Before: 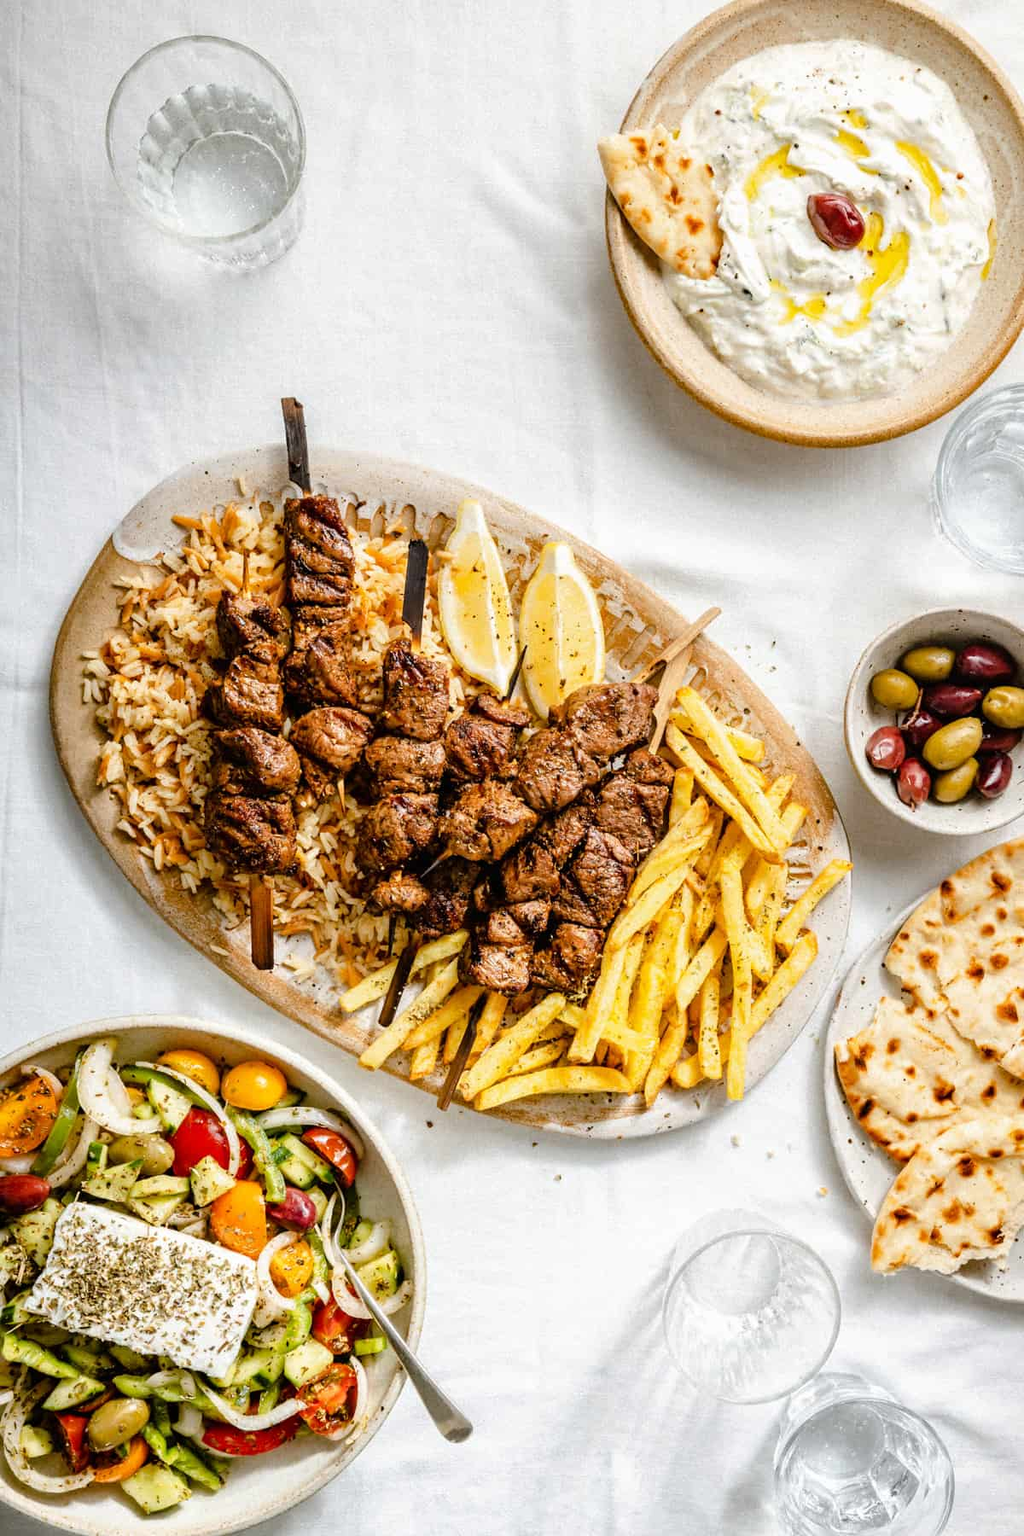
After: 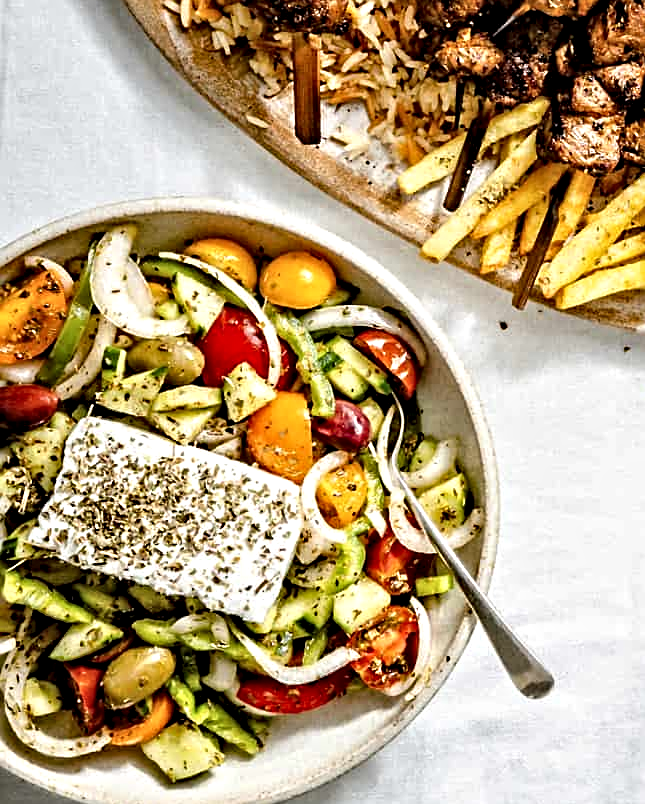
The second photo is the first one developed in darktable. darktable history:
sharpen: on, module defaults
crop and rotate: top 55.118%, right 46.239%, bottom 0.189%
contrast equalizer: octaves 7, y [[0.511, 0.558, 0.631, 0.632, 0.559, 0.512], [0.5 ×6], [0.5 ×6], [0 ×6], [0 ×6]]
